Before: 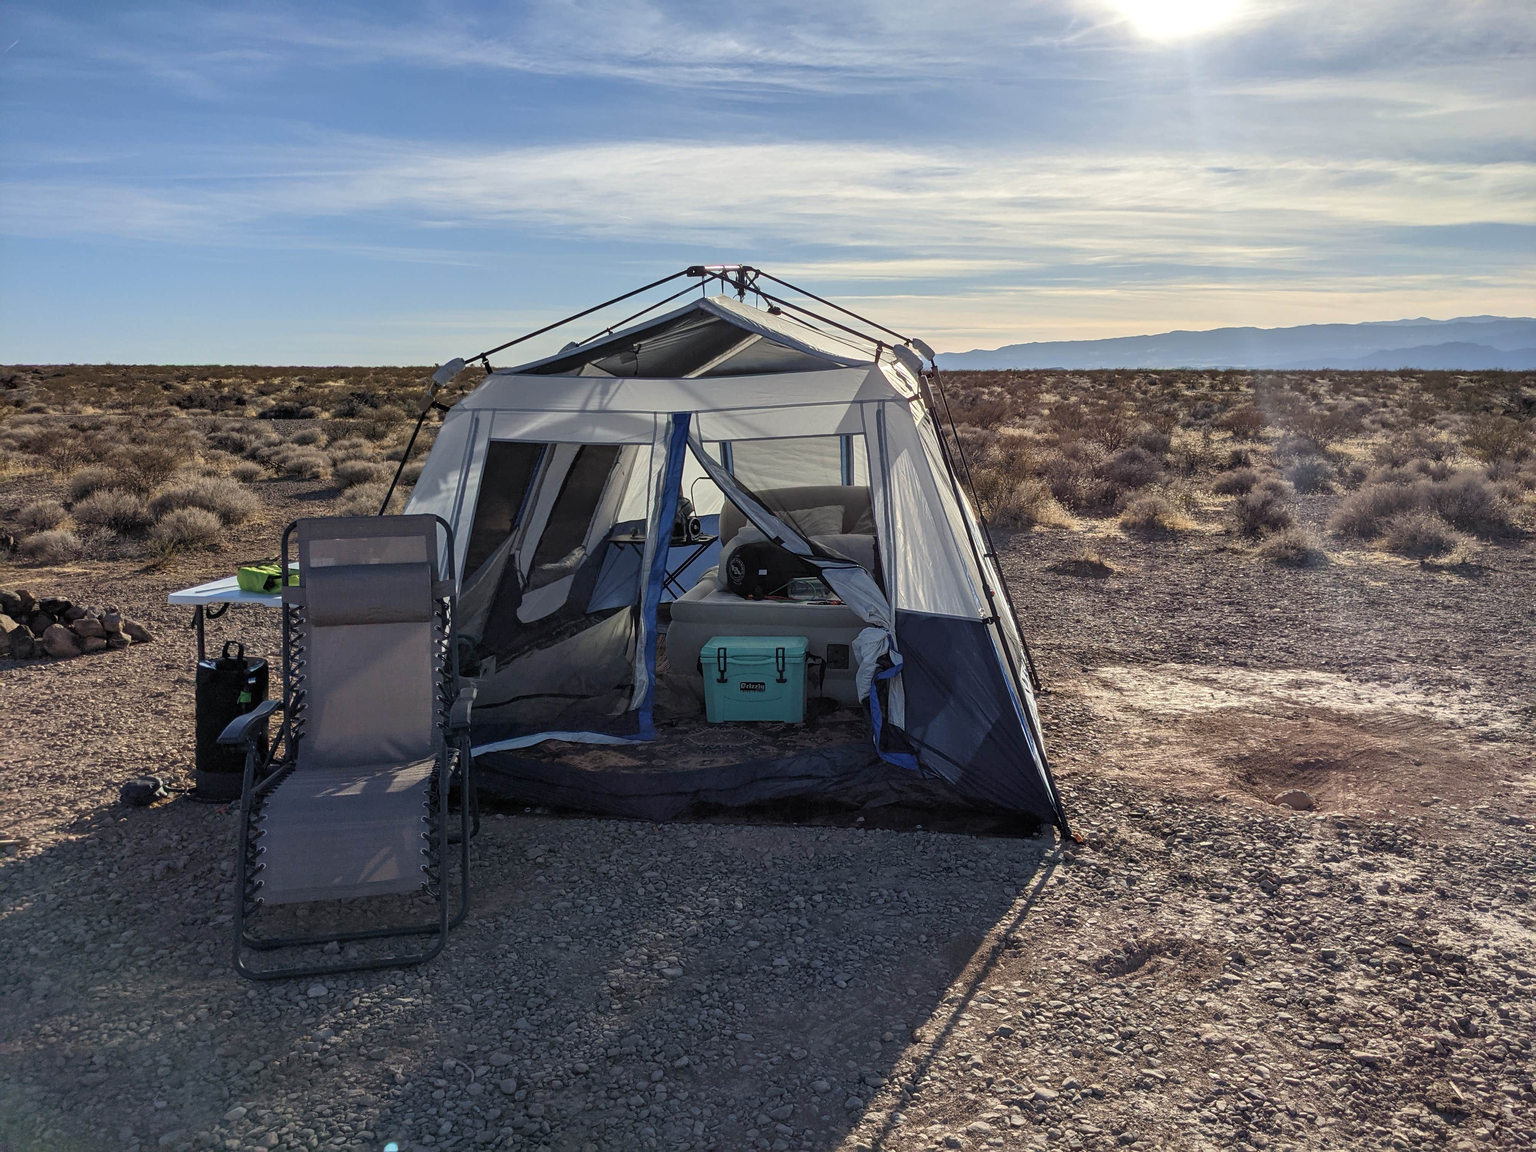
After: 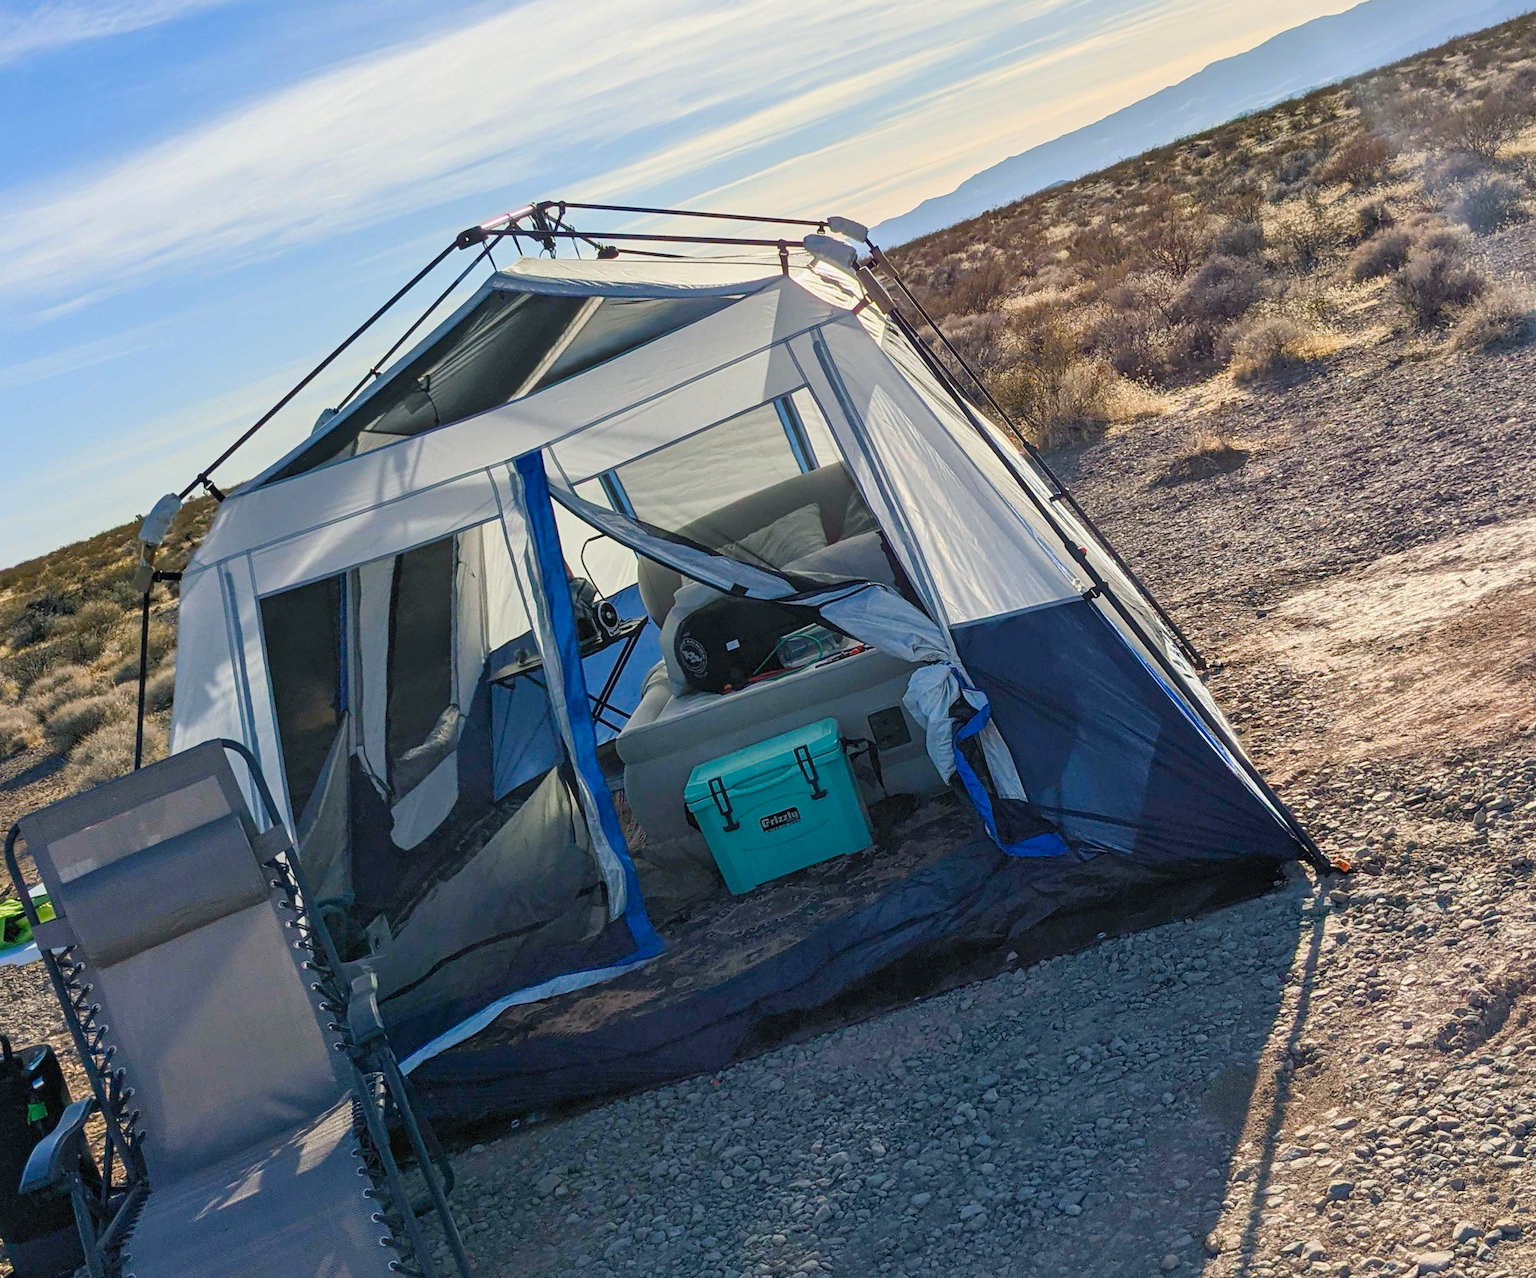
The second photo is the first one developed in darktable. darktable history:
crop and rotate: angle 20.26°, left 6.991%, right 3.971%, bottom 1.177%
contrast brightness saturation: contrast 0.201, brightness 0.165, saturation 0.226
color balance rgb: shadows lift › chroma 2.603%, shadows lift › hue 190.46°, perceptual saturation grading › global saturation 0.507%, perceptual saturation grading › highlights -17.558%, perceptual saturation grading › mid-tones 33.058%, perceptual saturation grading › shadows 50.594%, contrast -10.518%
color correction: highlights b* -0.056, saturation 0.988
